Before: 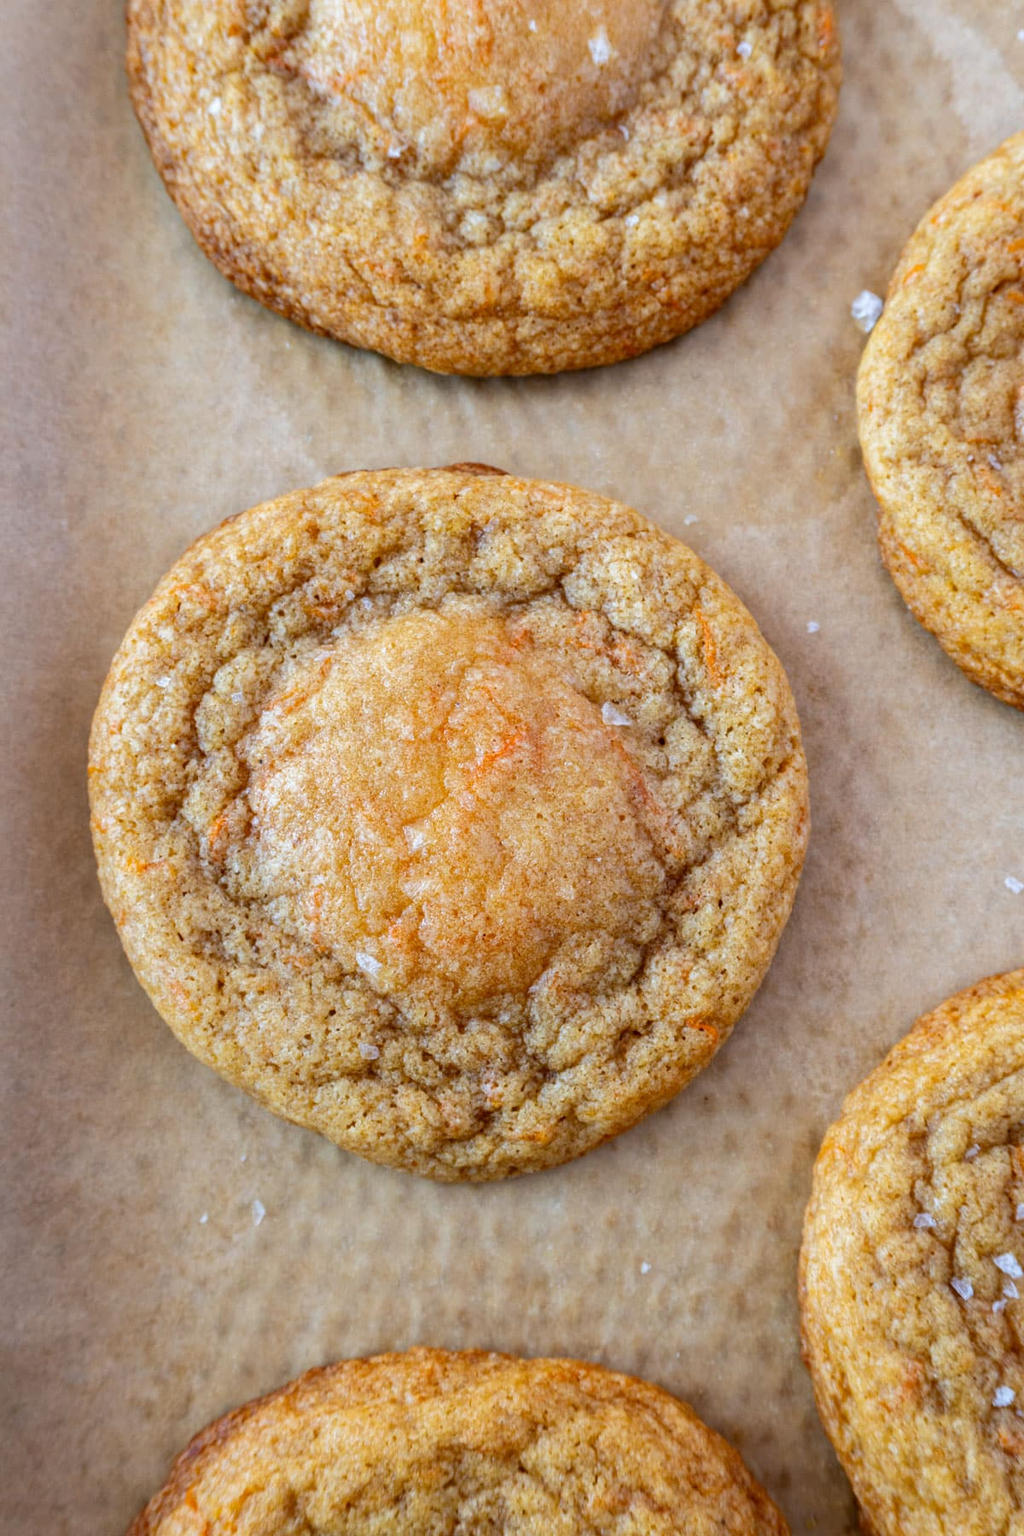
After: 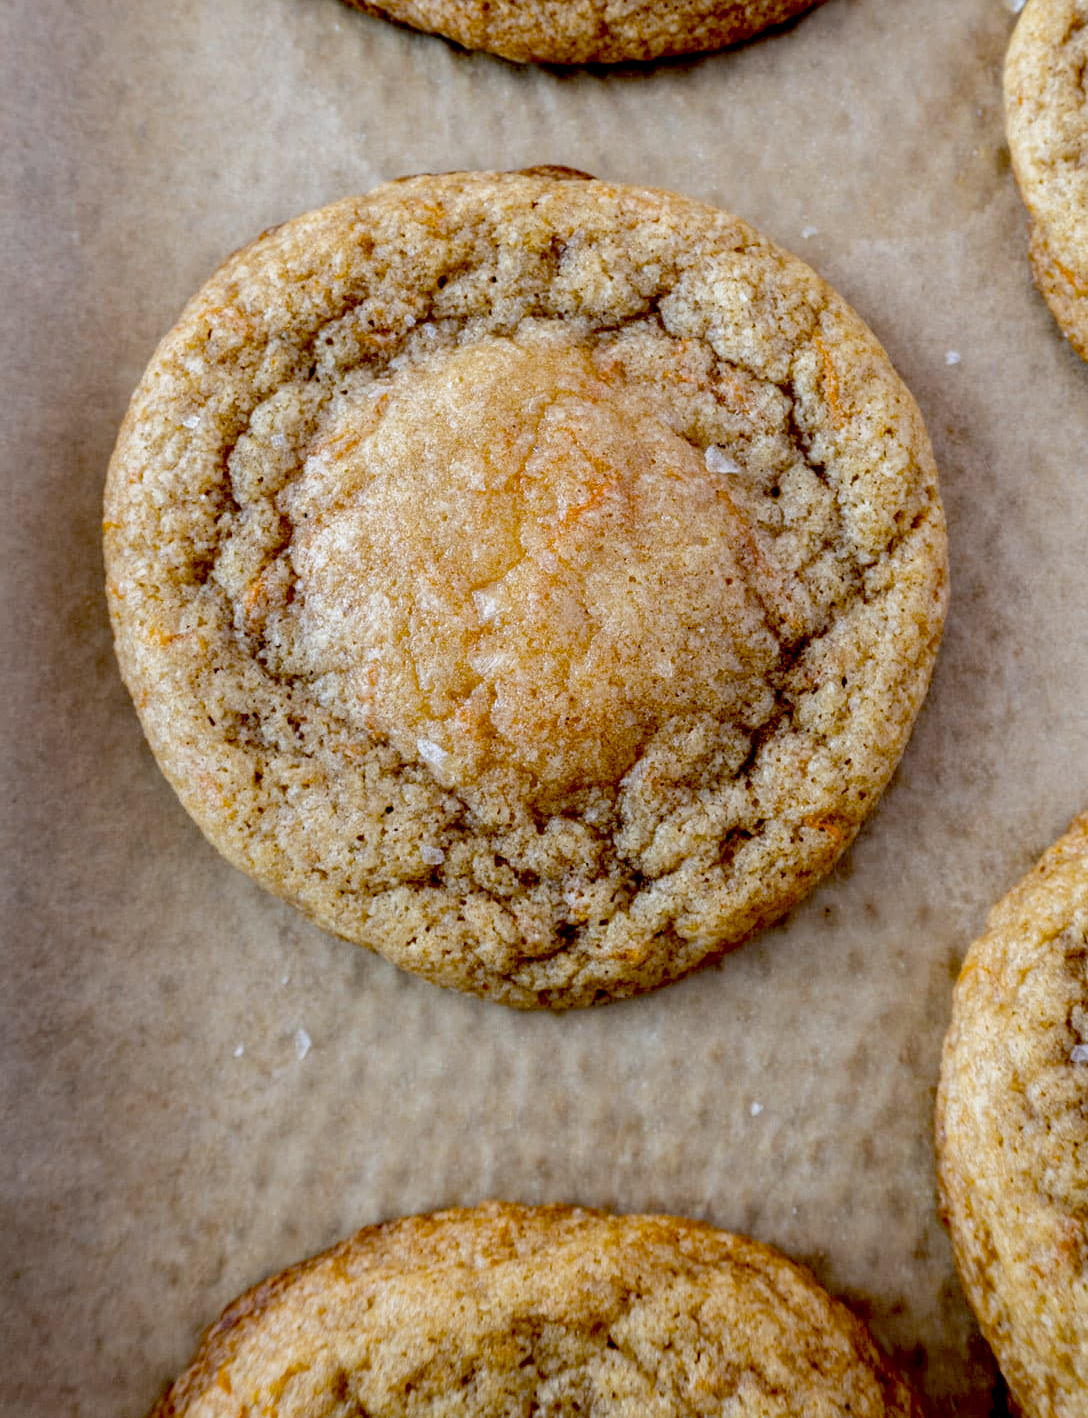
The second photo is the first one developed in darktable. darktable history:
crop: top 20.963%, right 9.316%, bottom 0.248%
color correction: highlights b* 0.058, saturation 0.623
exposure: black level correction 0.054, exposure -0.038 EV, compensate exposure bias true, compensate highlight preservation false
